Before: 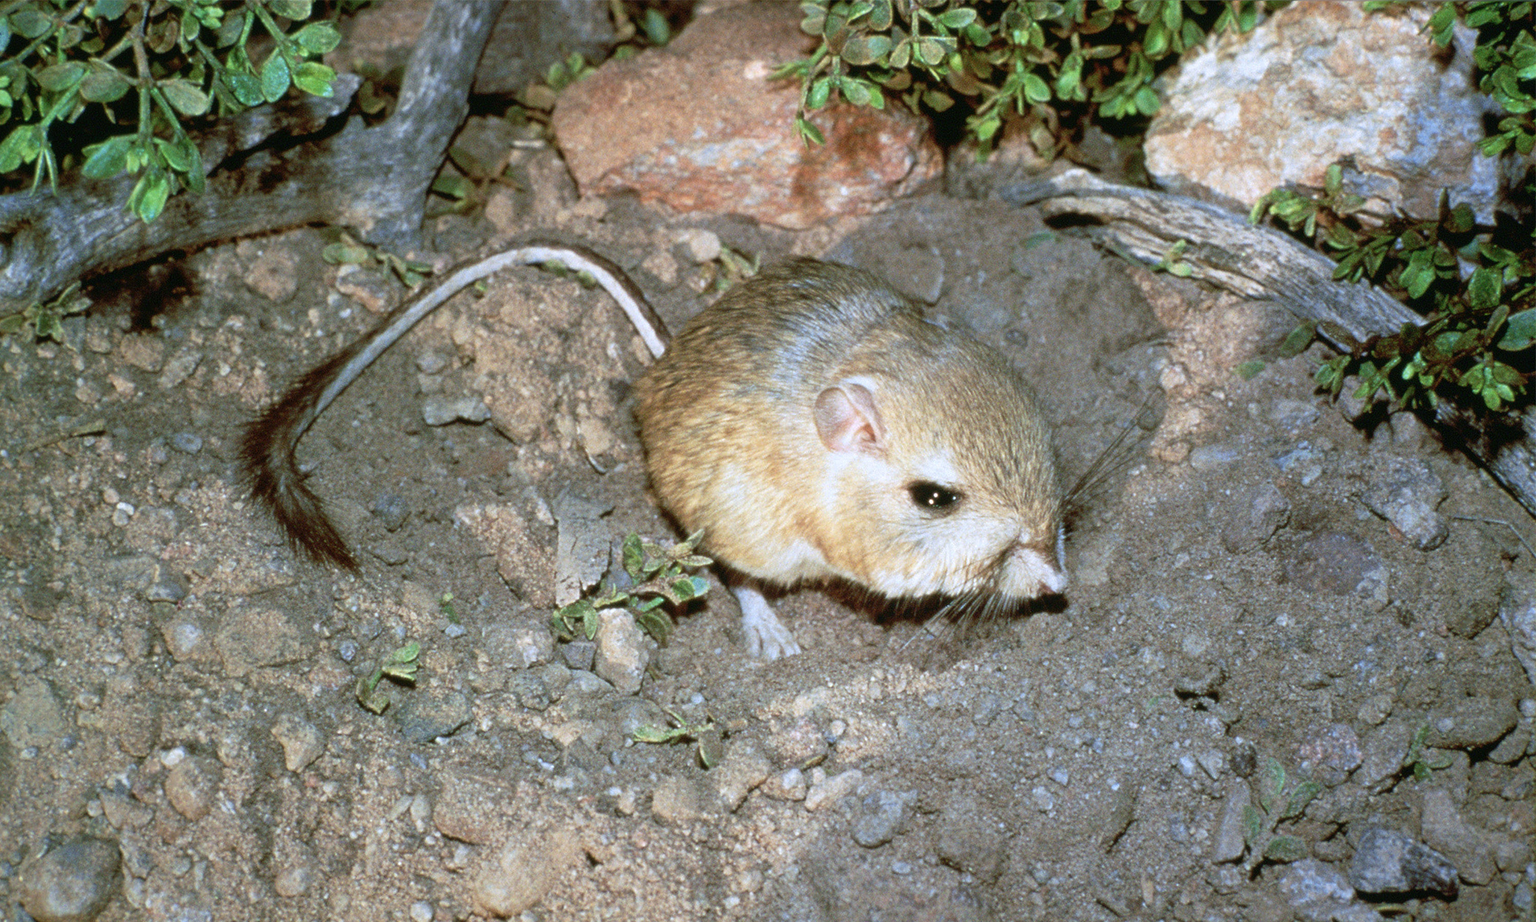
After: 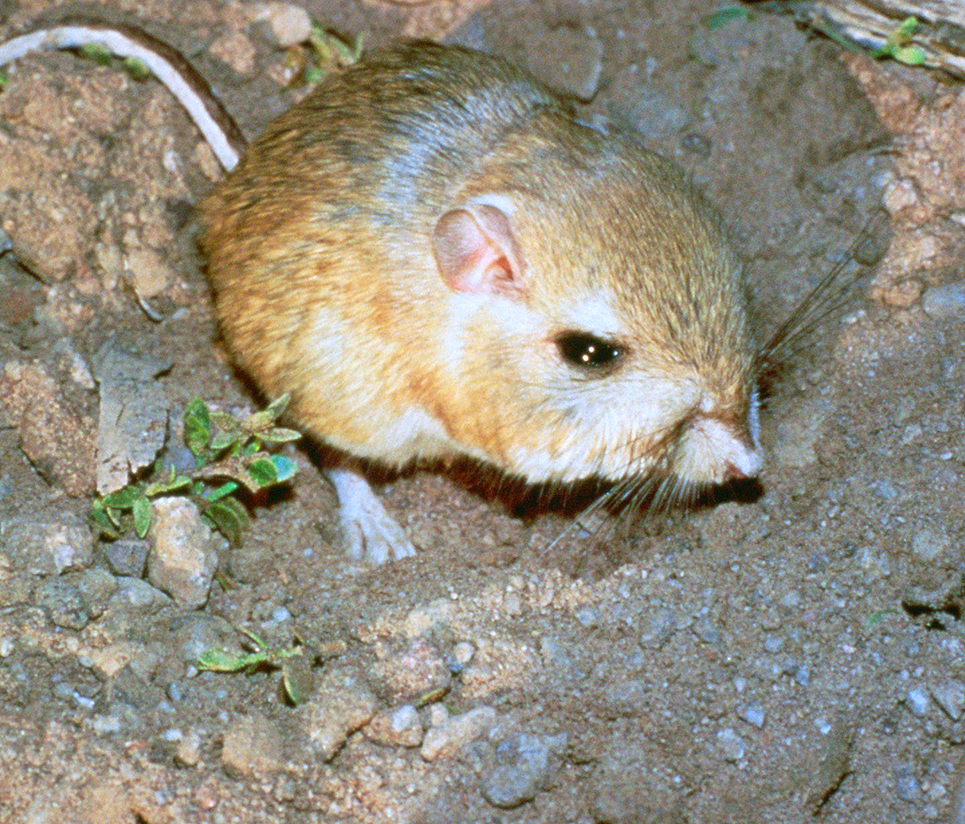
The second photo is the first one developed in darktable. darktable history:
crop: left 31.379%, top 24.658%, right 20.326%, bottom 6.628%
color contrast: green-magenta contrast 1.69, blue-yellow contrast 1.49
